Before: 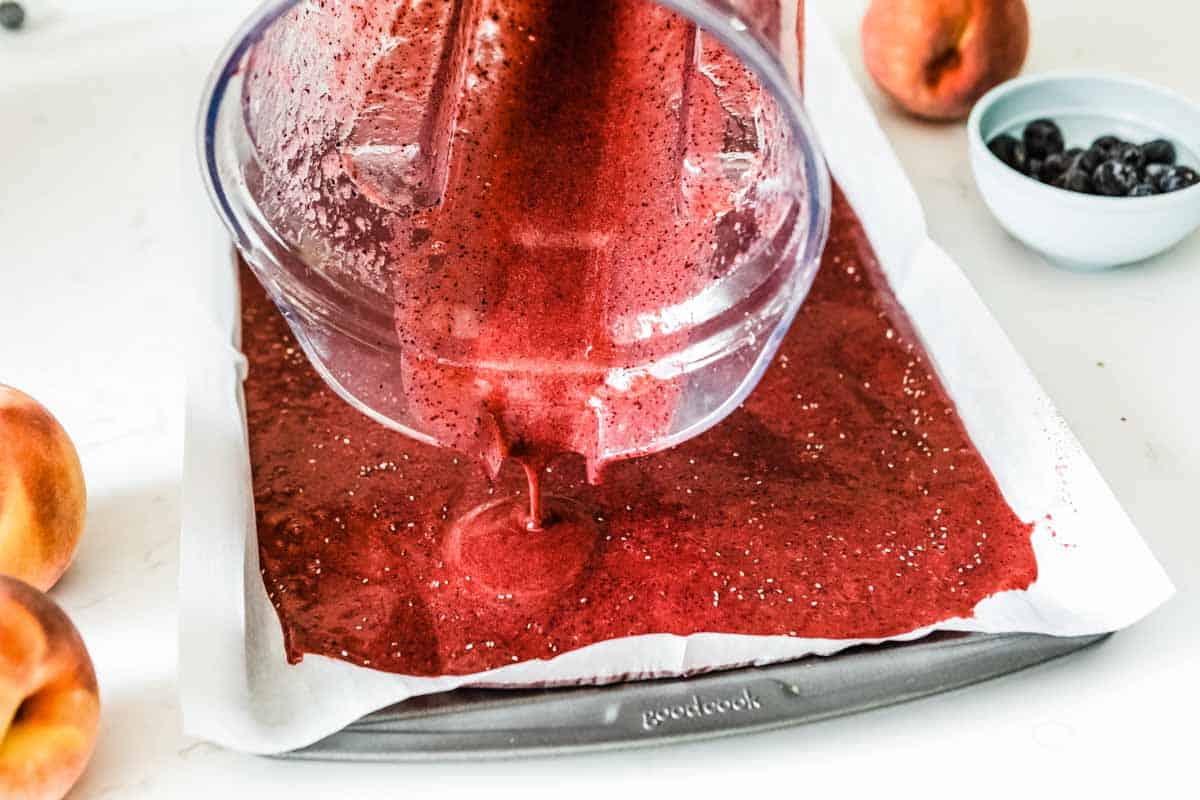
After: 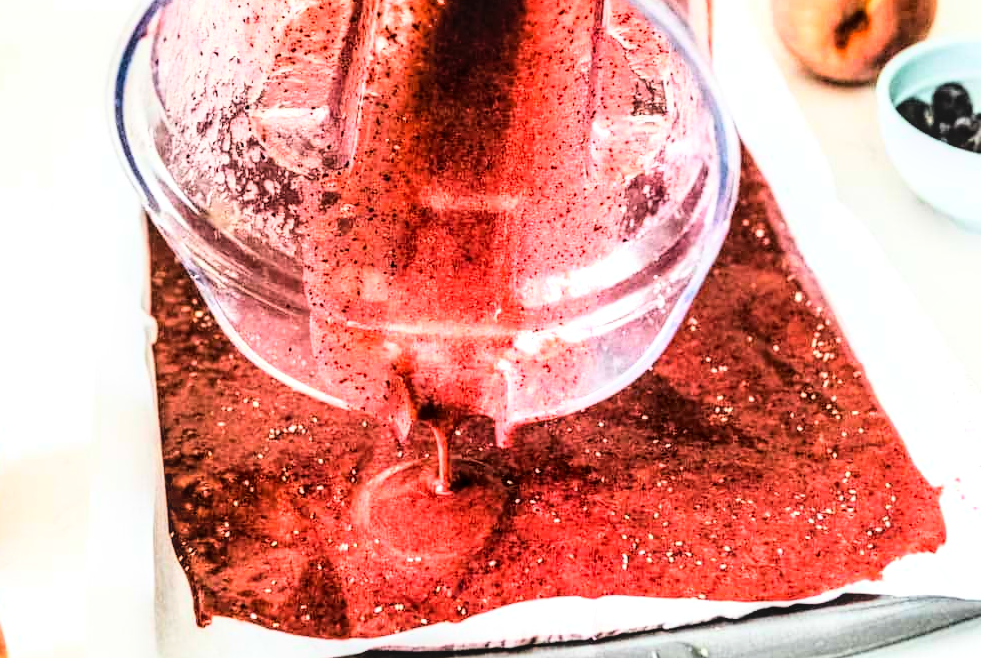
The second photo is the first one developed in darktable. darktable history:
local contrast: on, module defaults
crop and rotate: left 7.652%, top 4.671%, right 10.545%, bottom 13.036%
tone equalizer: edges refinement/feathering 500, mask exposure compensation -1.57 EV, preserve details no
base curve: curves: ch0 [(0, 0) (0, 0) (0.002, 0.001) (0.008, 0.003) (0.019, 0.011) (0.037, 0.037) (0.064, 0.11) (0.102, 0.232) (0.152, 0.379) (0.216, 0.524) (0.296, 0.665) (0.394, 0.789) (0.512, 0.881) (0.651, 0.945) (0.813, 0.986) (1, 1)]
